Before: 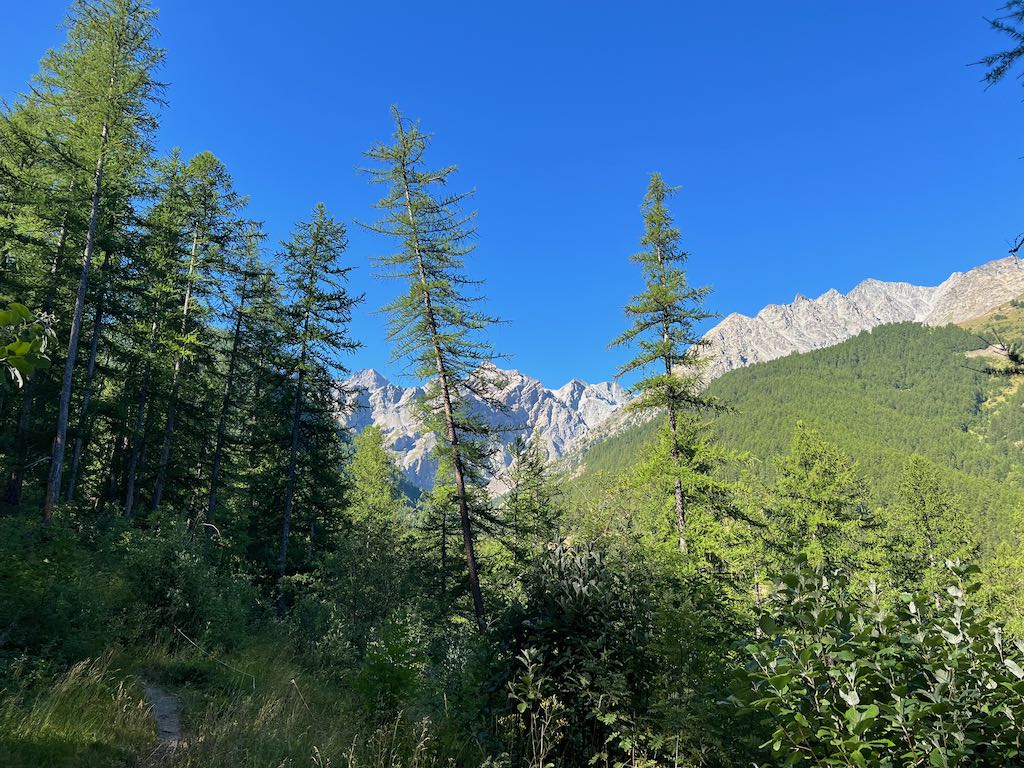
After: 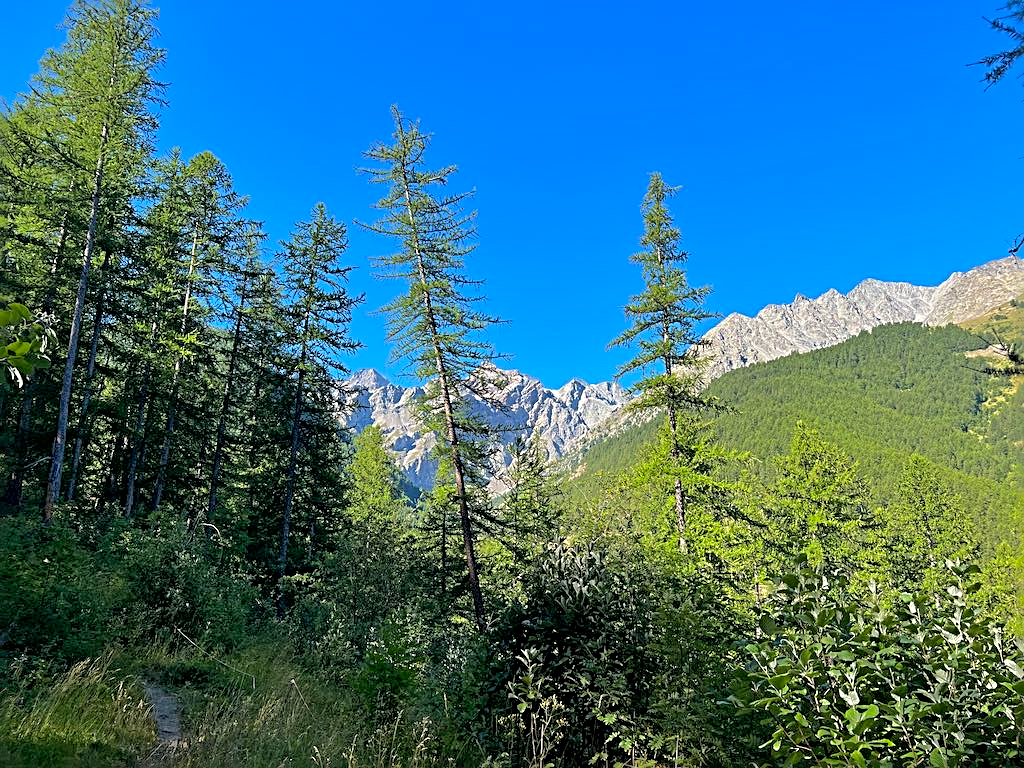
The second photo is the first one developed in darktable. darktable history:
contrast brightness saturation: contrast 0.07, brightness 0.08, saturation 0.18
sharpen: radius 3.025, amount 0.757
tone curve: curves: ch0 [(0, 0) (0.266, 0.247) (0.741, 0.751) (1, 1)], color space Lab, linked channels, preserve colors none
shadows and highlights: shadows 40, highlights -60
